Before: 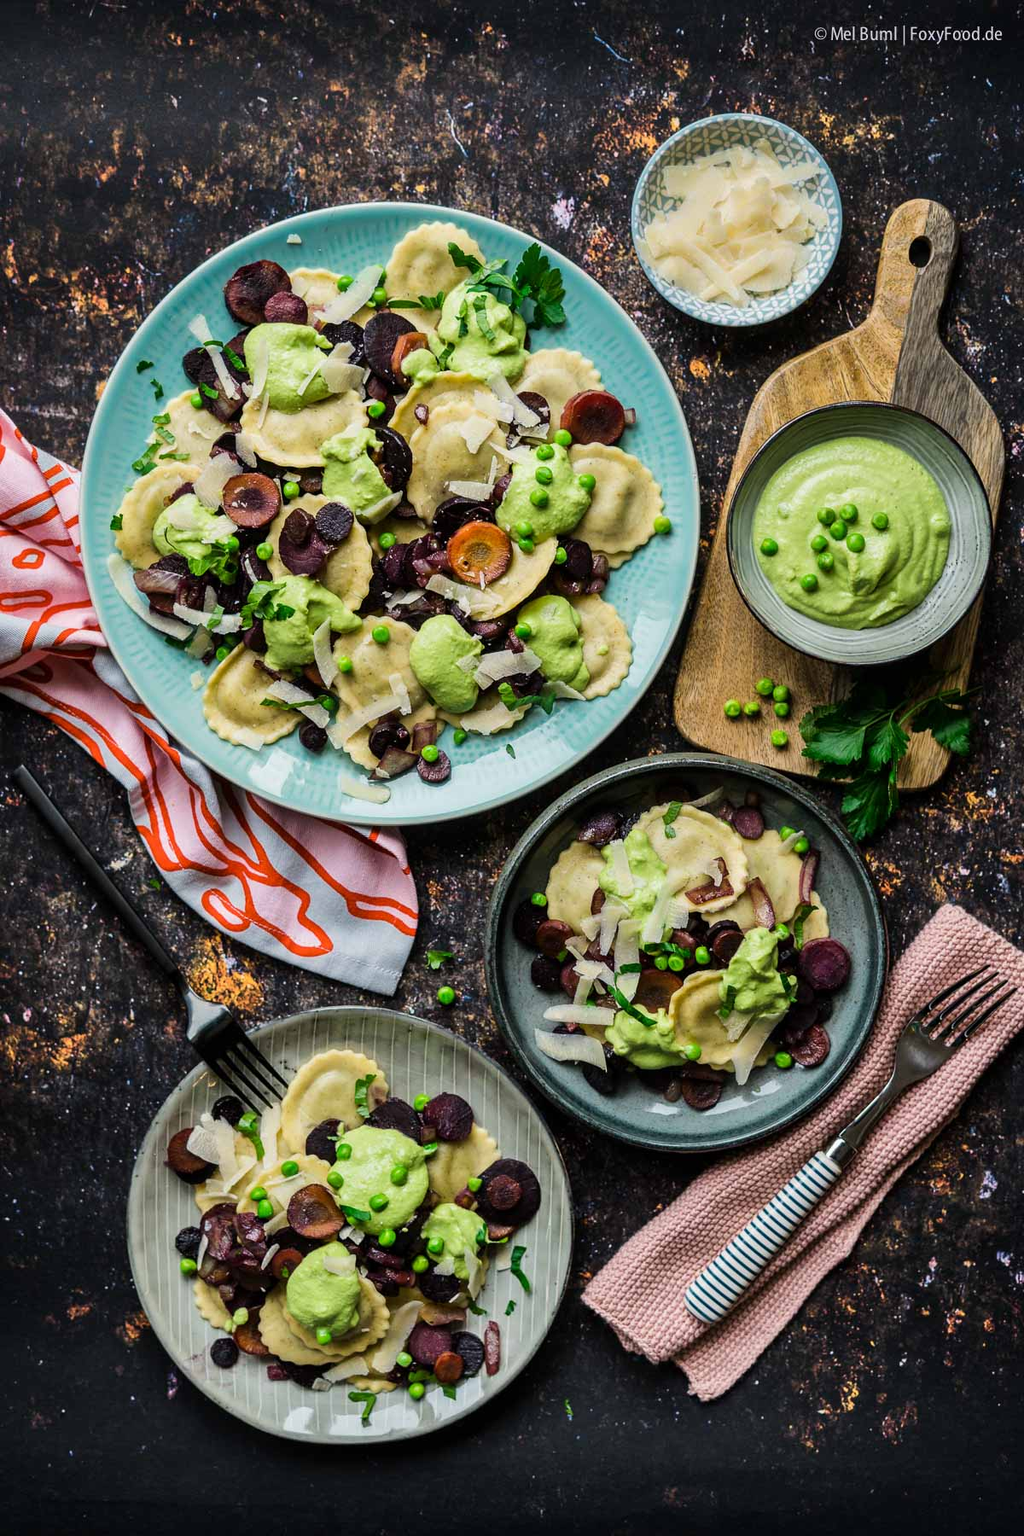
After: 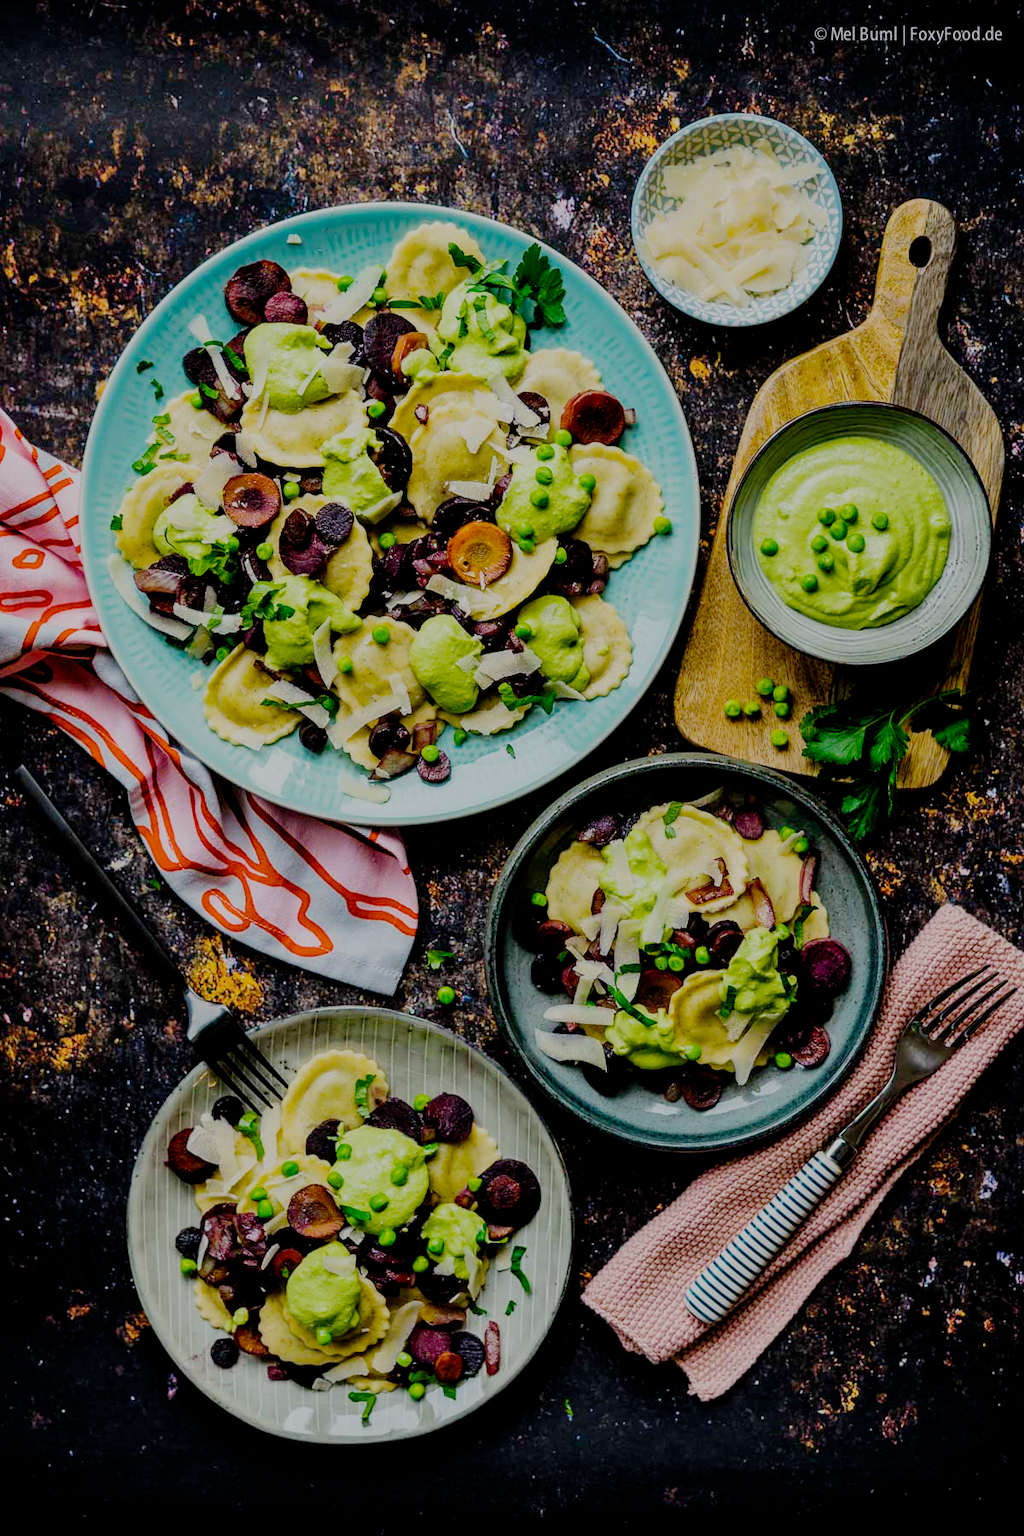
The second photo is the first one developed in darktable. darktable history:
color balance rgb: perceptual saturation grading › global saturation 25%, global vibrance 20%
filmic rgb: middle gray luminance 18%, black relative exposure -7.5 EV, white relative exposure 8.5 EV, threshold 6 EV, target black luminance 0%, hardness 2.23, latitude 18.37%, contrast 0.878, highlights saturation mix 5%, shadows ↔ highlights balance 10.15%, add noise in highlights 0, preserve chrominance no, color science v3 (2019), use custom middle-gray values true, iterations of high-quality reconstruction 0, contrast in highlights soft, enable highlight reconstruction true
